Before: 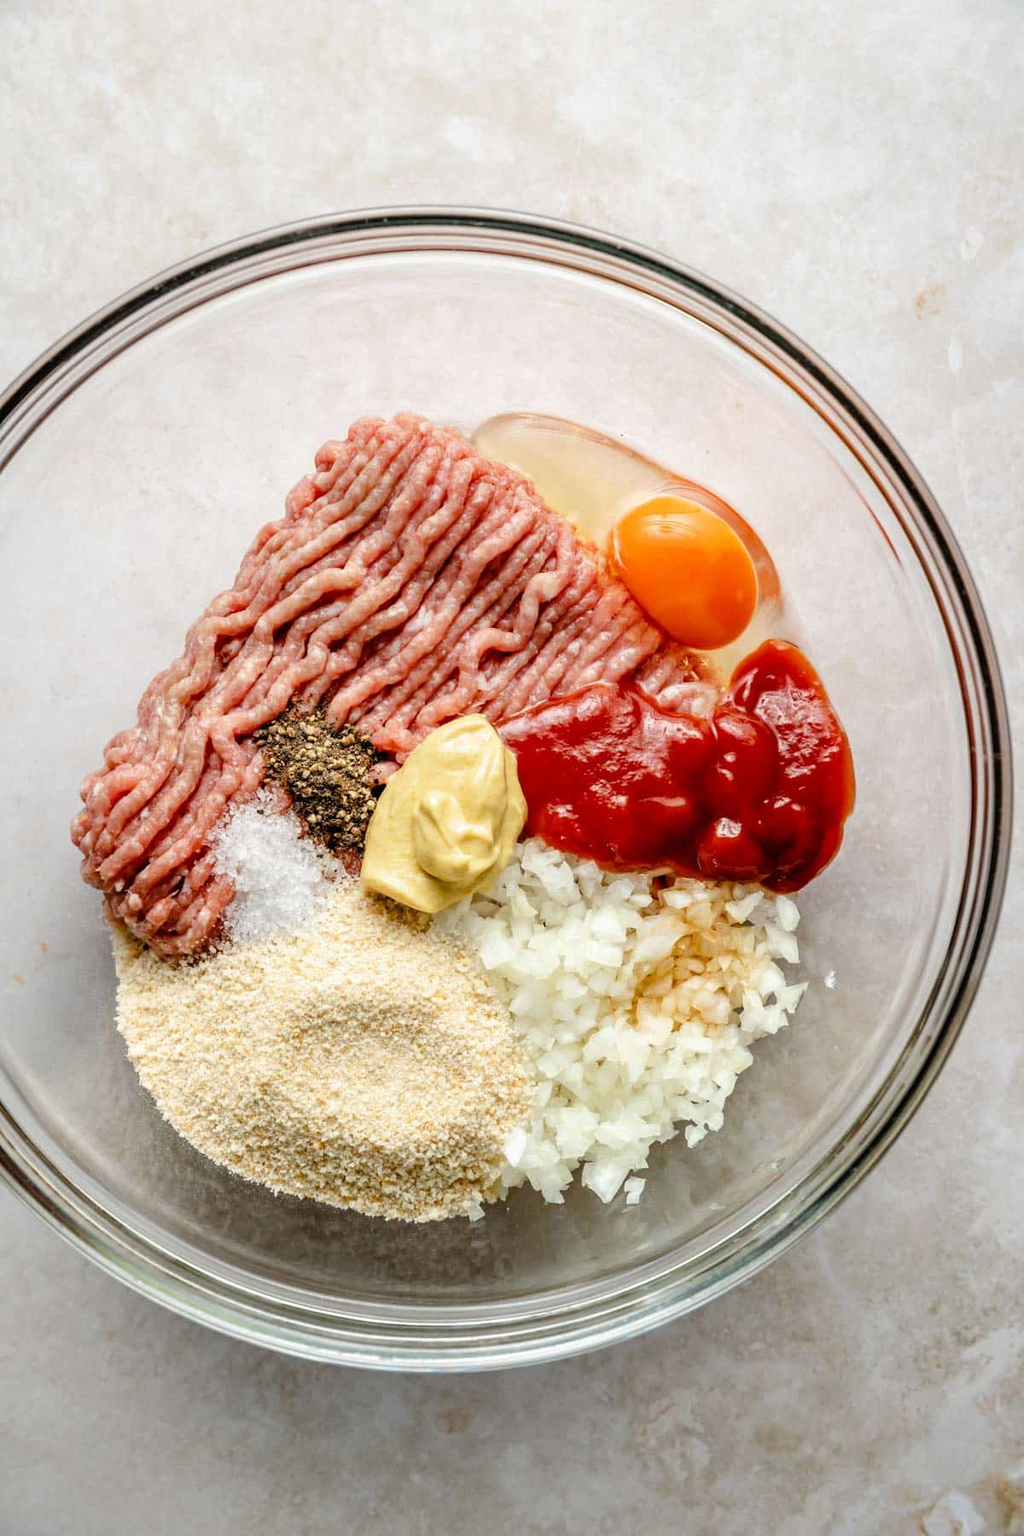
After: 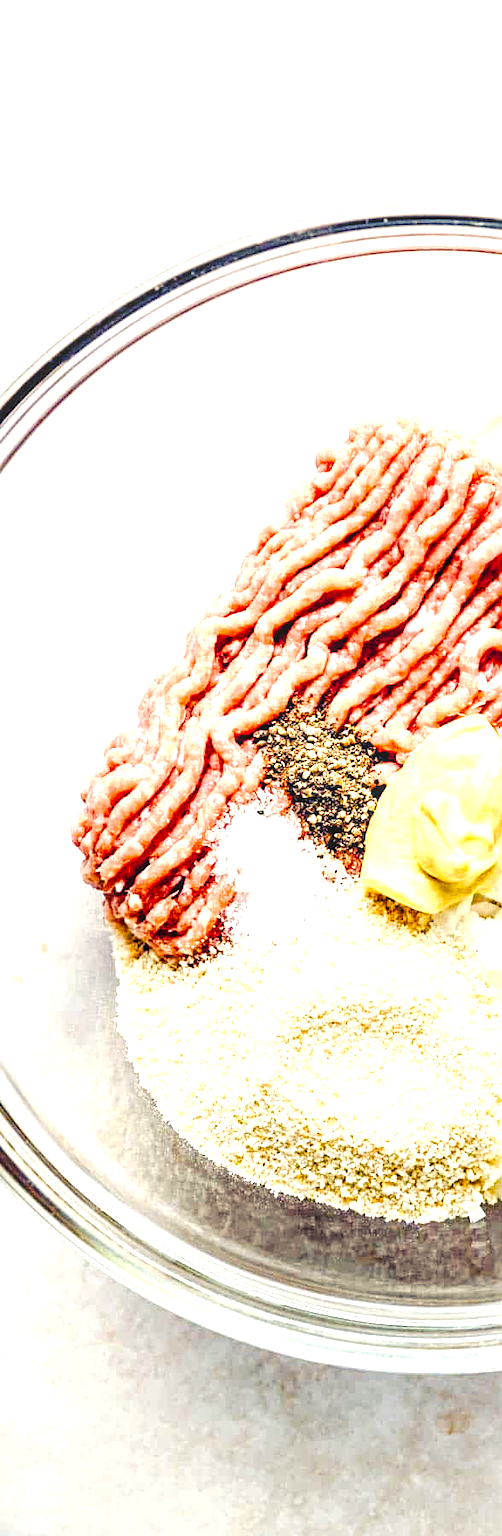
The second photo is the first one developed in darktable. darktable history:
sharpen: radius 2.529, amount 0.323
tone curve: curves: ch0 [(0, 0) (0.003, 0.018) (0.011, 0.019) (0.025, 0.024) (0.044, 0.037) (0.069, 0.053) (0.1, 0.075) (0.136, 0.105) (0.177, 0.136) (0.224, 0.179) (0.277, 0.244) (0.335, 0.319) (0.399, 0.4) (0.468, 0.495) (0.543, 0.58) (0.623, 0.671) (0.709, 0.757) (0.801, 0.838) (0.898, 0.913) (1, 1)], preserve colors none
local contrast: on, module defaults
crop and rotate: left 0%, top 0%, right 50.845%
color balance rgb: shadows lift › luminance -28.76%, shadows lift › chroma 15%, shadows lift › hue 270°, power › chroma 1%, power › hue 255°, highlights gain › luminance 7.14%, highlights gain › chroma 2%, highlights gain › hue 90°, global offset › luminance -0.29%, global offset › hue 260°, perceptual saturation grading › global saturation 20%, perceptual saturation grading › highlights -13.92%, perceptual saturation grading › shadows 50%
exposure: black level correction 0, exposure 1.3 EV, compensate highlight preservation false
